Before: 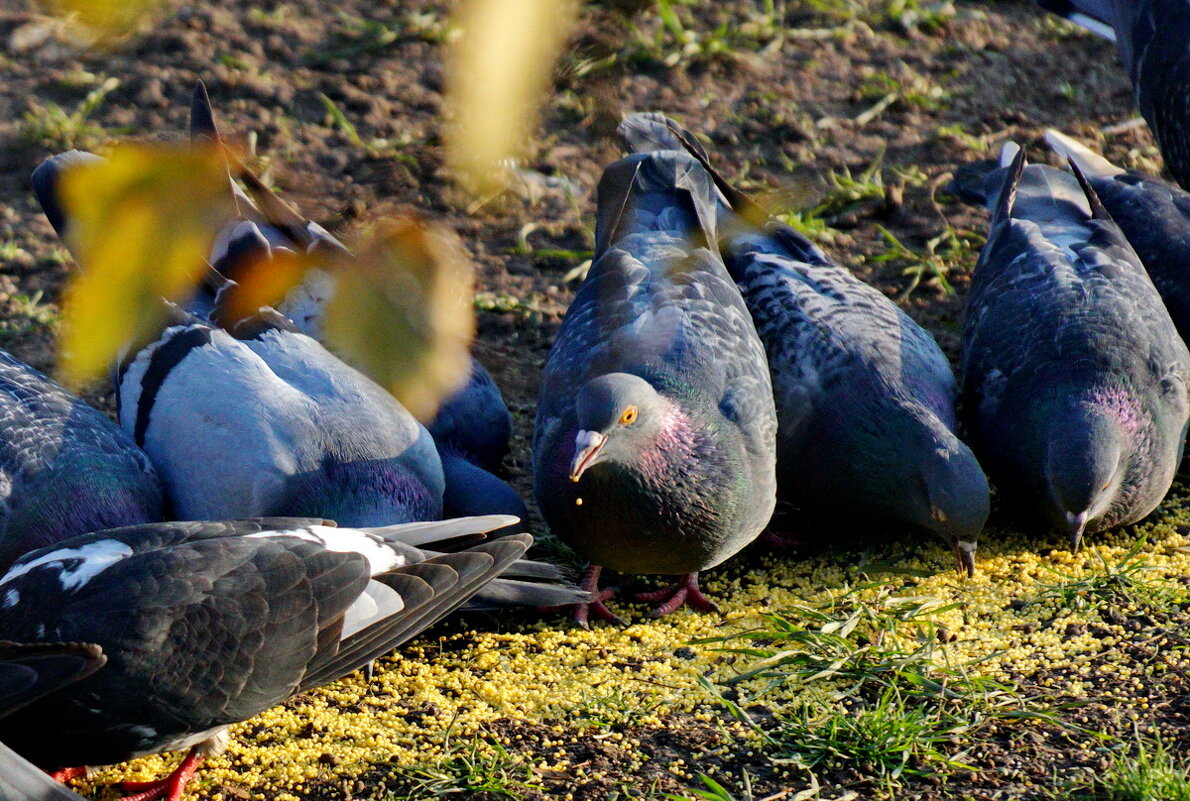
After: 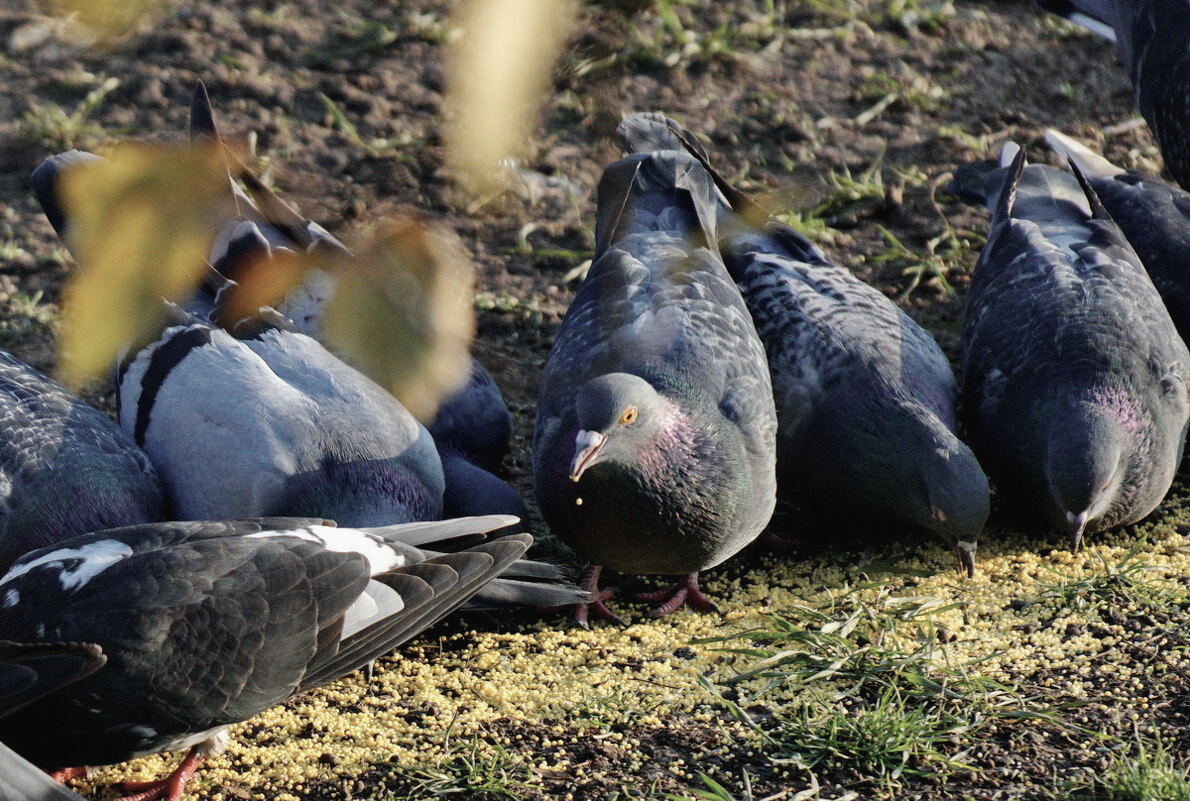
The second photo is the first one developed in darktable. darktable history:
contrast brightness saturation: contrast -0.043, saturation -0.414
